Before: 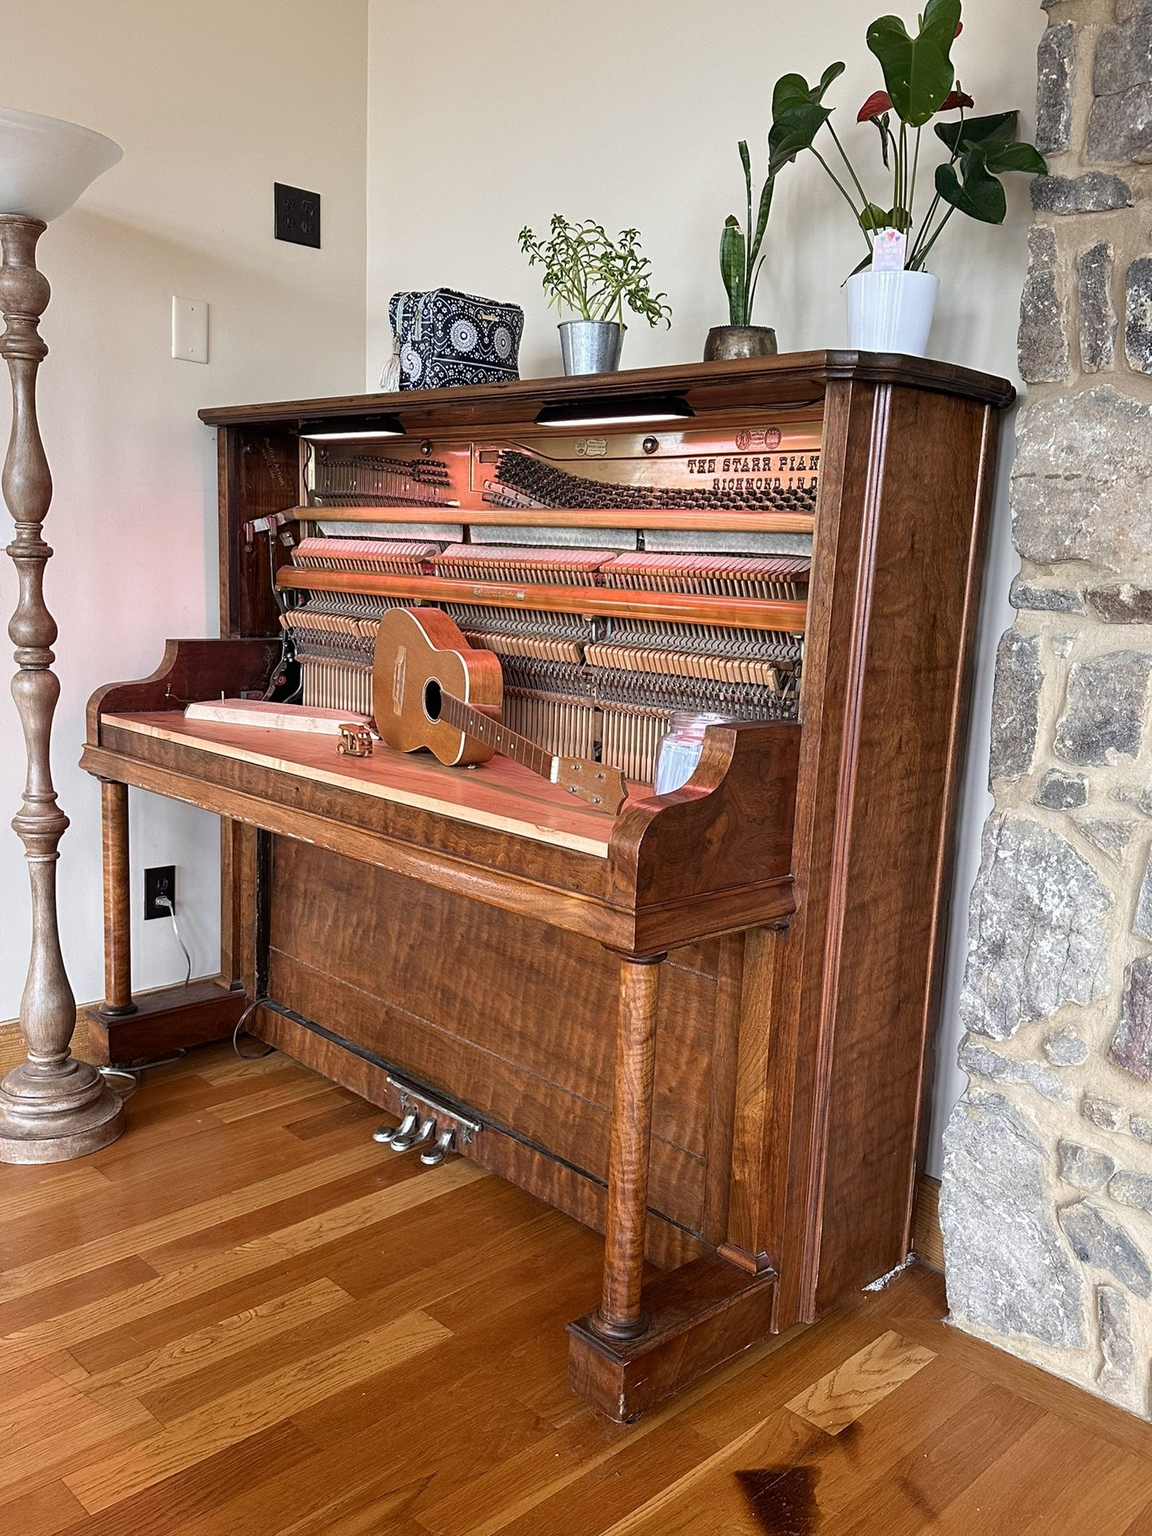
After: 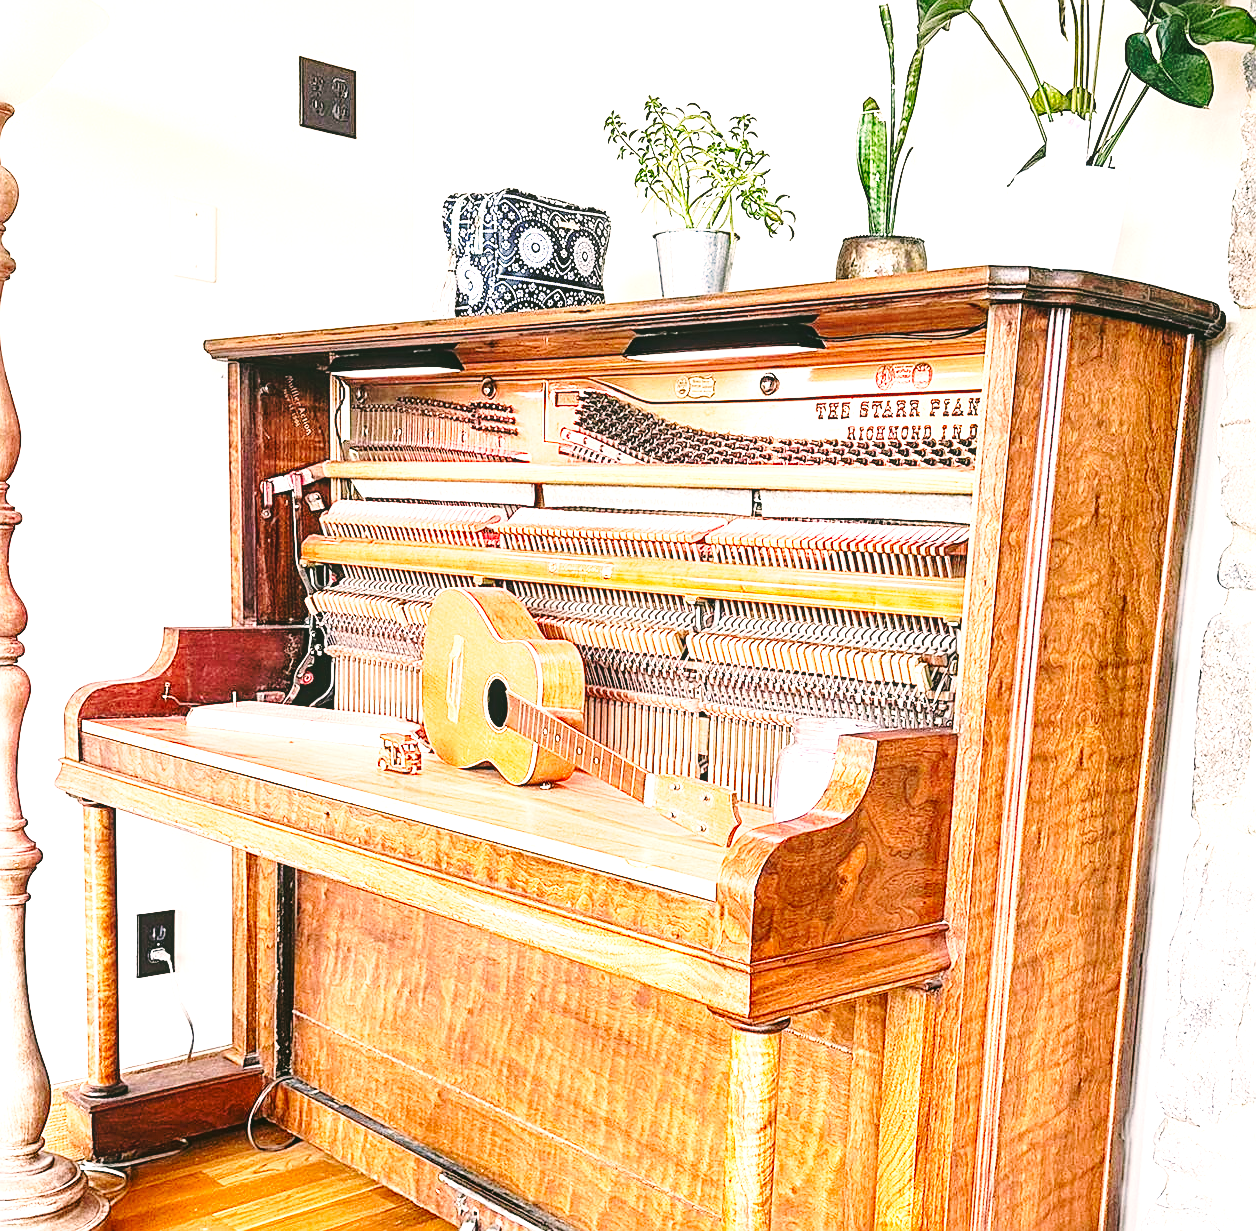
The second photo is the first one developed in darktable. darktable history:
sharpen: on, module defaults
exposure: black level correction 0, exposure 1.287 EV, compensate highlight preservation false
crop: left 3.067%, top 8.97%, right 9.671%, bottom 26.864%
local contrast: detail 109%
color correction: highlights a* 4.63, highlights b* 4.94, shadows a* -7.74, shadows b* 4.53
tone equalizer: -8 EV -0.752 EV, -7 EV -0.717 EV, -6 EV -0.567 EV, -5 EV -0.422 EV, -3 EV 0.386 EV, -2 EV 0.6 EV, -1 EV 0.69 EV, +0 EV 0.767 EV, luminance estimator HSV value / RGB max
base curve: curves: ch0 [(0, 0) (0.028, 0.03) (0.121, 0.232) (0.46, 0.748) (0.859, 0.968) (1, 1)], preserve colors none
